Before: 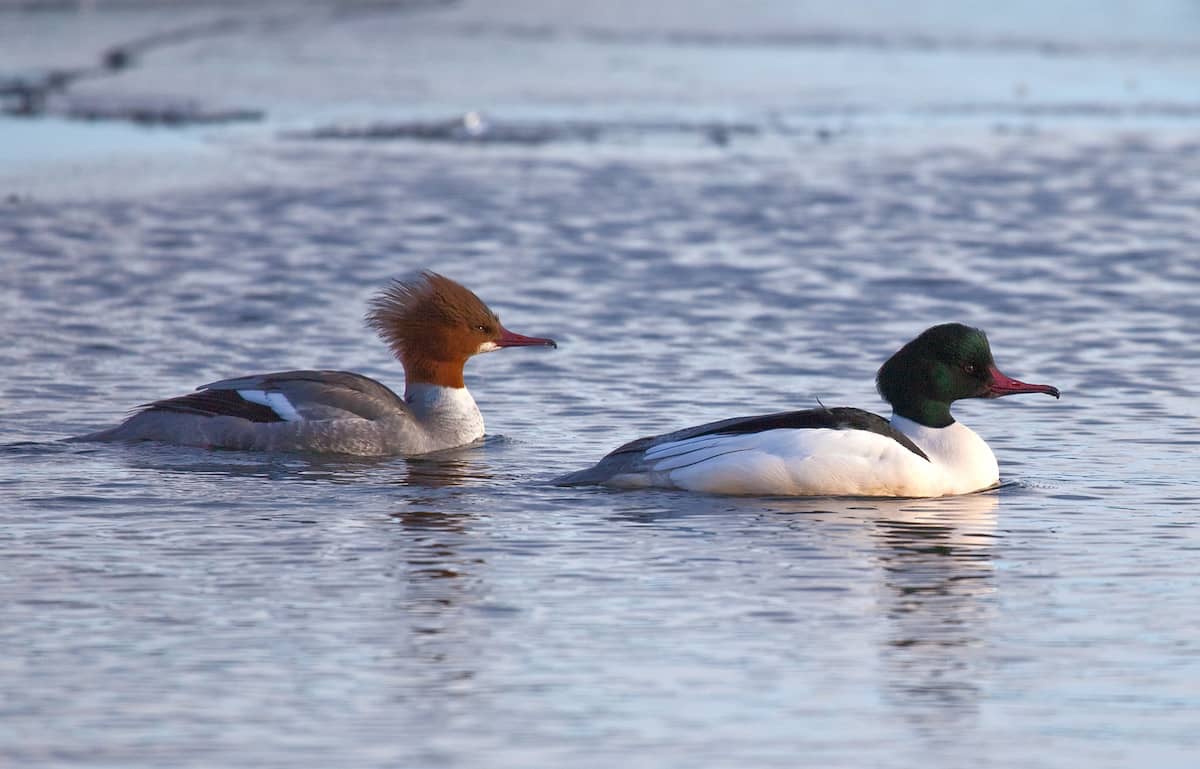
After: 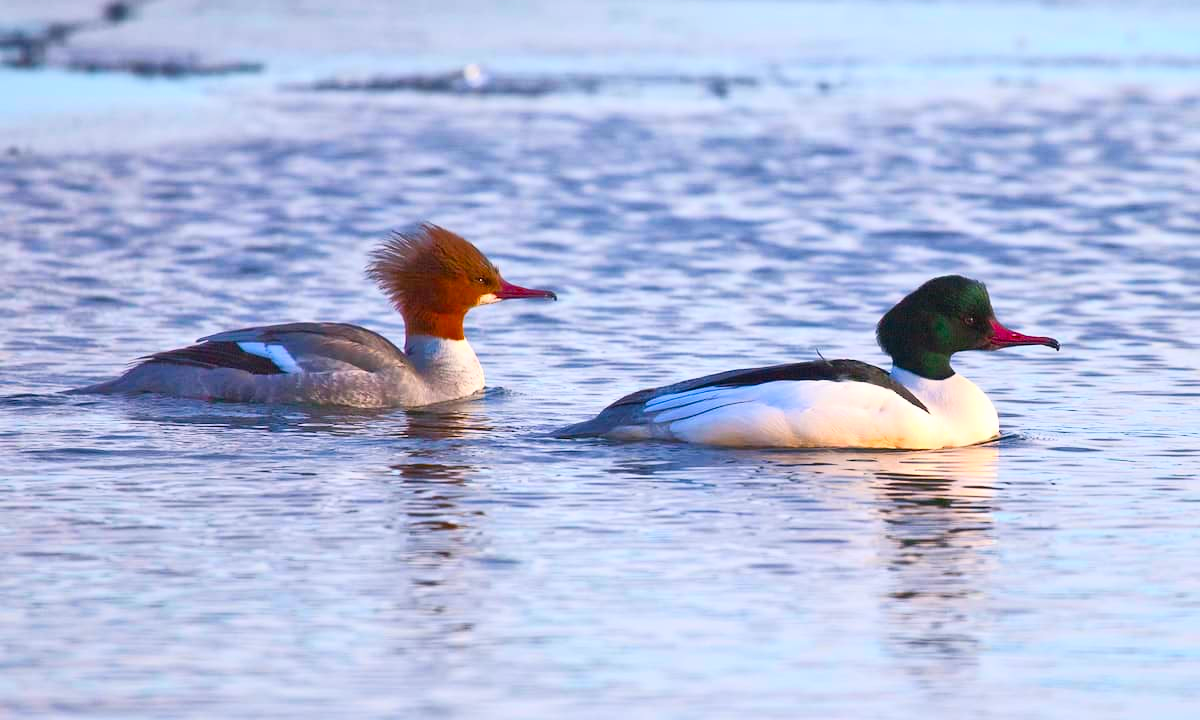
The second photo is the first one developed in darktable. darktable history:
crop and rotate: top 6.274%
shadows and highlights: shadows 31.97, highlights -32.45, soften with gaussian
contrast brightness saturation: contrast 0.238, brightness 0.25, saturation 0.39
color balance rgb: power › hue 330.23°, highlights gain › luminance 0.686%, highlights gain › chroma 0.5%, highlights gain › hue 41.9°, perceptual saturation grading › global saturation 28.549%, perceptual saturation grading › mid-tones 12.553%, perceptual saturation grading › shadows 10.265%
